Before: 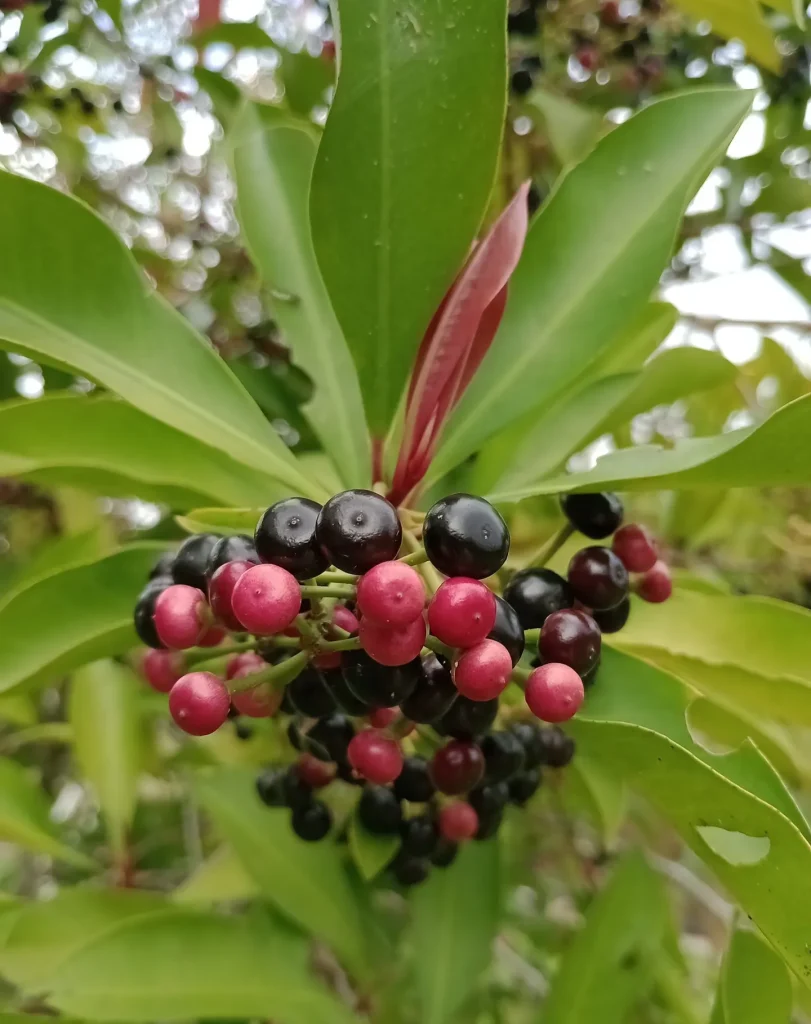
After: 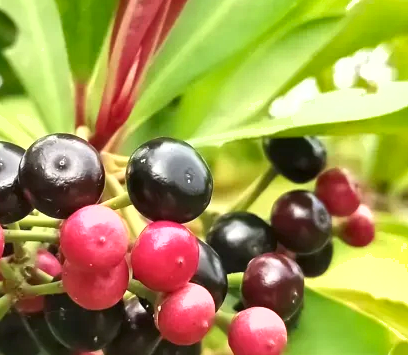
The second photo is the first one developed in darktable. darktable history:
crop: left 36.719%, top 34.81%, right 12.968%, bottom 30.483%
exposure: black level correction 0, exposure 1.345 EV, compensate highlight preservation false
shadows and highlights: soften with gaussian
